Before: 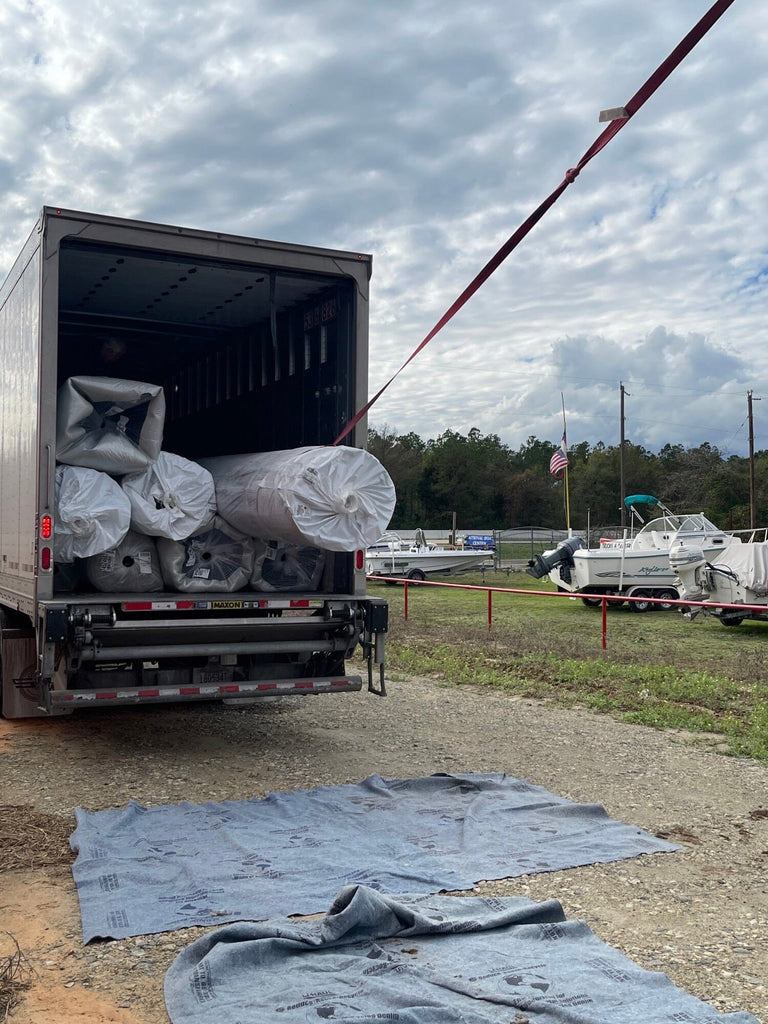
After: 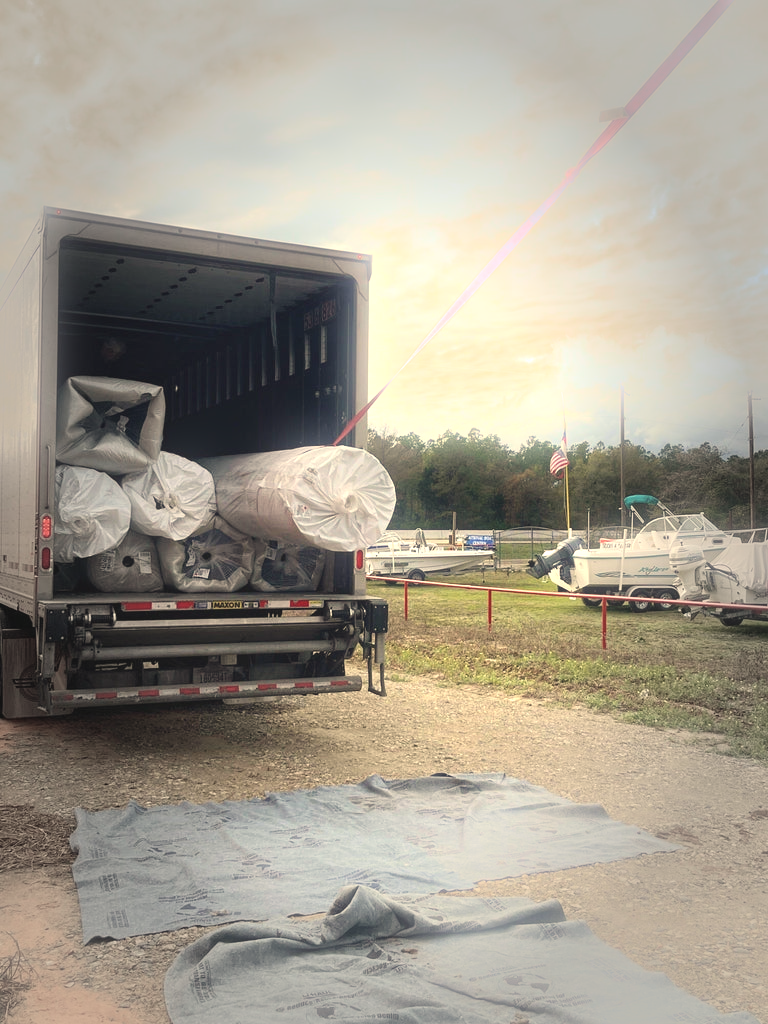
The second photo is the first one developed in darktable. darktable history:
exposure: exposure 0.785 EV, compensate highlight preservation false
bloom: size 5%, threshold 95%, strength 15%
color correction: highlights a* -0.182, highlights b* -0.124
white balance: red 1.123, blue 0.83
vignetting: fall-off start 48.41%, automatic ratio true, width/height ratio 1.29, unbound false
color balance: lift [1.007, 1, 1, 1], gamma [1.097, 1, 1, 1]
